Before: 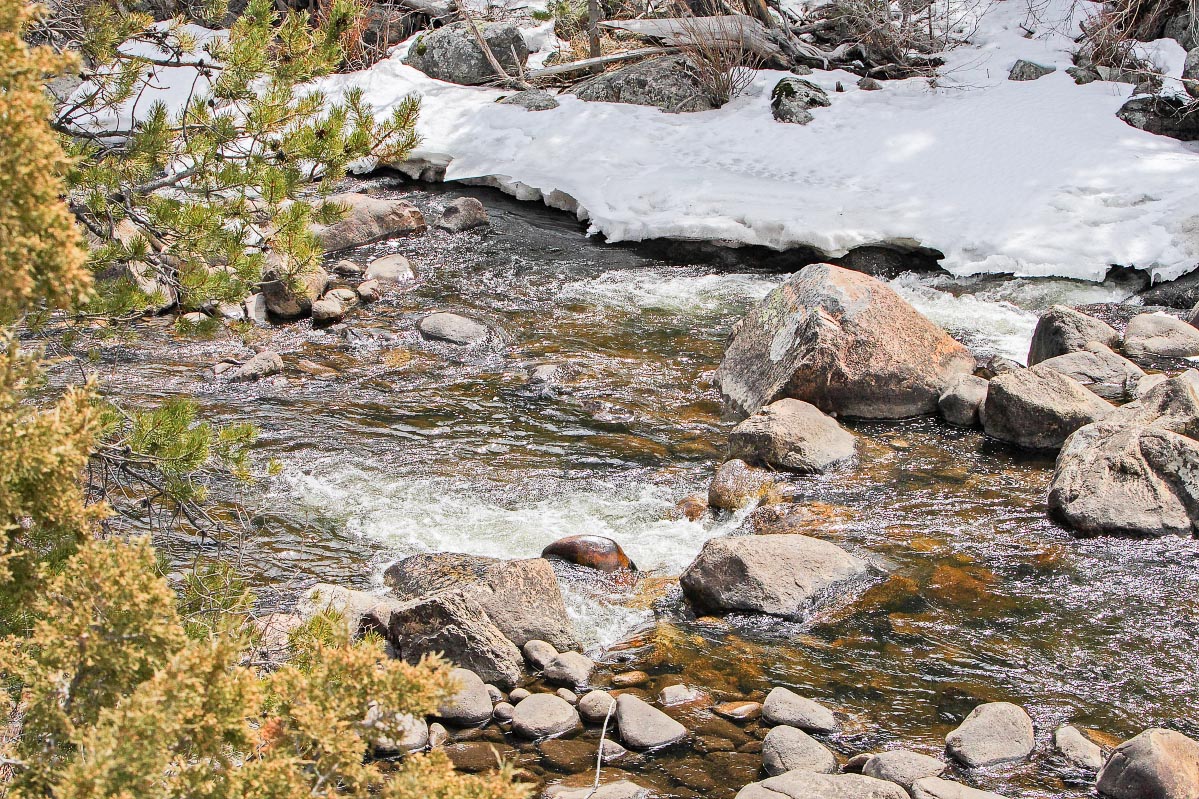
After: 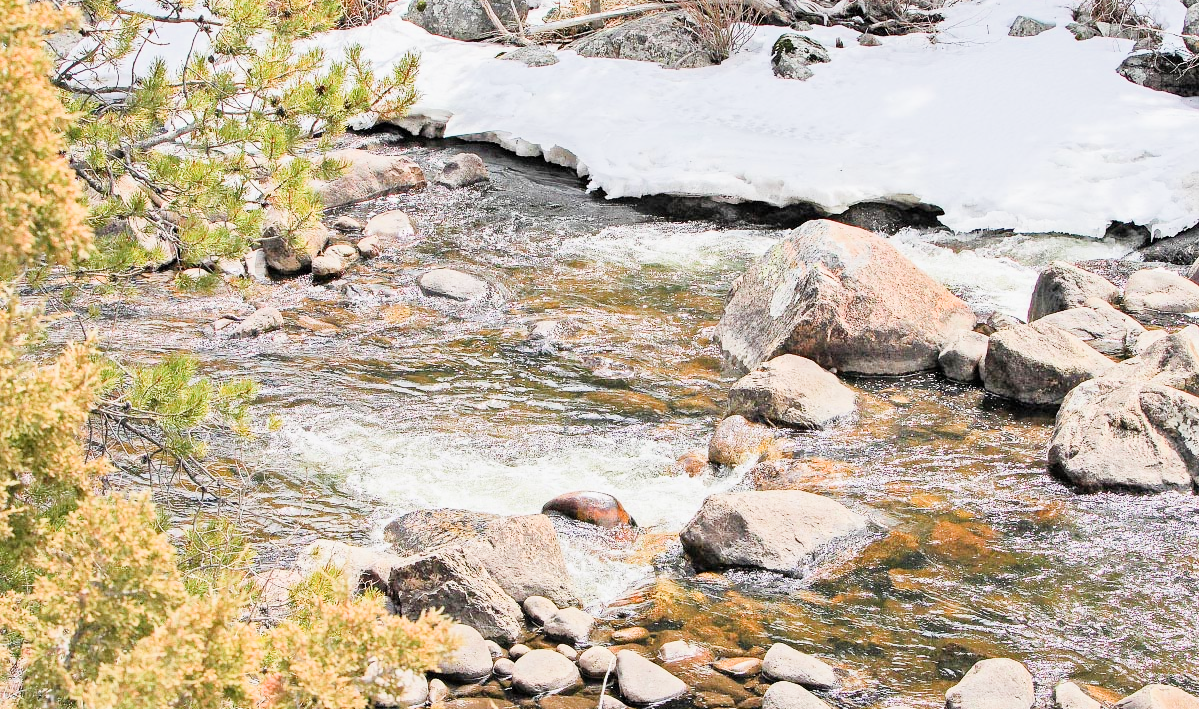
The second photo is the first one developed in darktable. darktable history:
crop and rotate: top 5.609%, bottom 5.609%
filmic rgb: black relative exposure -7.65 EV, white relative exposure 4.56 EV, hardness 3.61
exposure: black level correction 0, exposure 1.45 EV, compensate exposure bias true, compensate highlight preservation false
